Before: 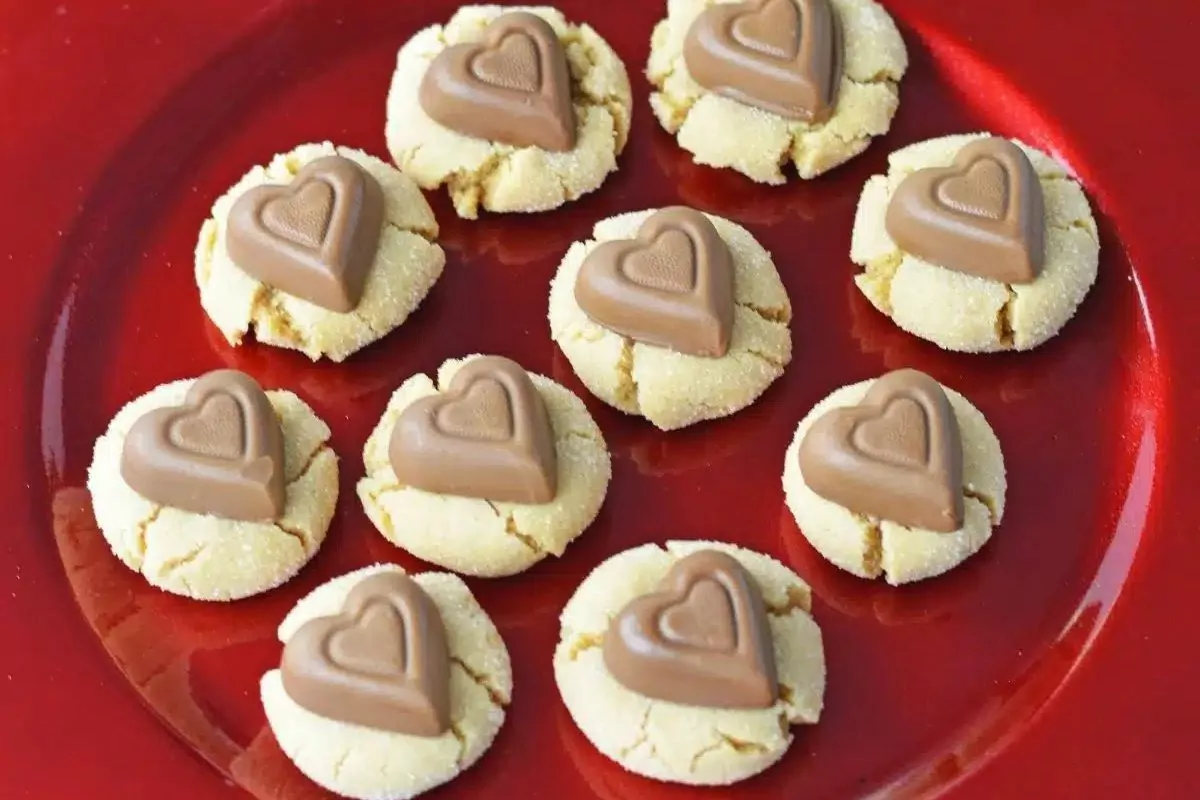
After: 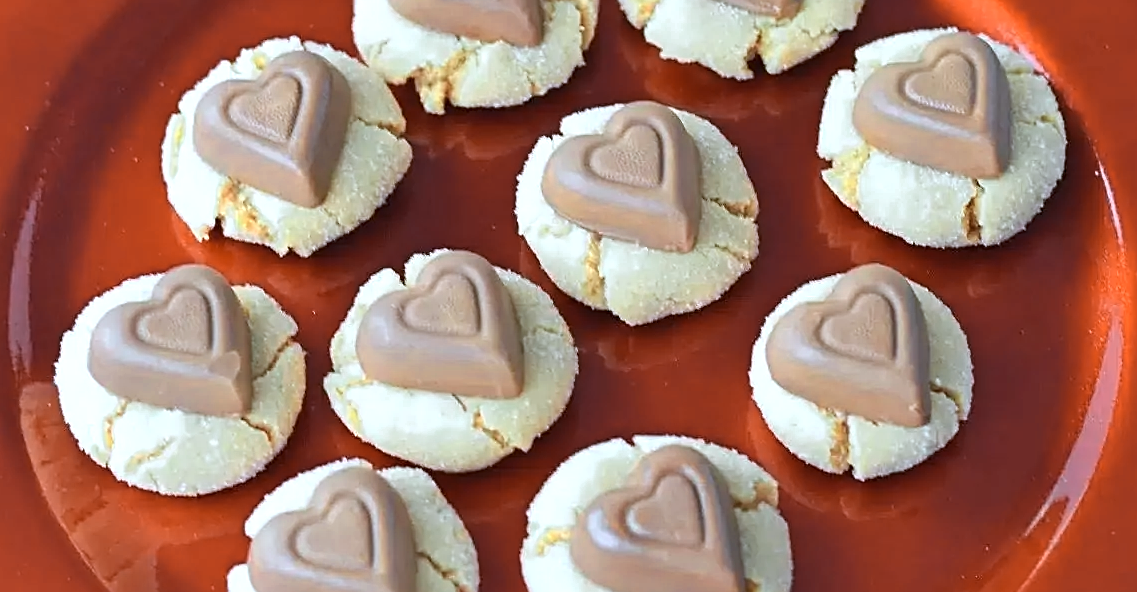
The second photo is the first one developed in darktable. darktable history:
color calibration: gray › normalize channels true, illuminant as shot in camera, x 0.378, y 0.381, temperature 4095.46 K, gamut compression 0.005
color zones: curves: ch0 [(0.018, 0.548) (0.197, 0.654) (0.425, 0.447) (0.605, 0.658) (0.732, 0.579)]; ch1 [(0.105, 0.531) (0.224, 0.531) (0.386, 0.39) (0.618, 0.456) (0.732, 0.456) (0.956, 0.421)]; ch2 [(0.039, 0.583) (0.215, 0.465) (0.399, 0.544) (0.465, 0.548) (0.614, 0.447) (0.724, 0.43) (0.882, 0.623) (0.956, 0.632)]
crop and rotate: left 2.813%, top 13.282%, right 2.36%, bottom 12.675%
sharpen: amount 0.496
